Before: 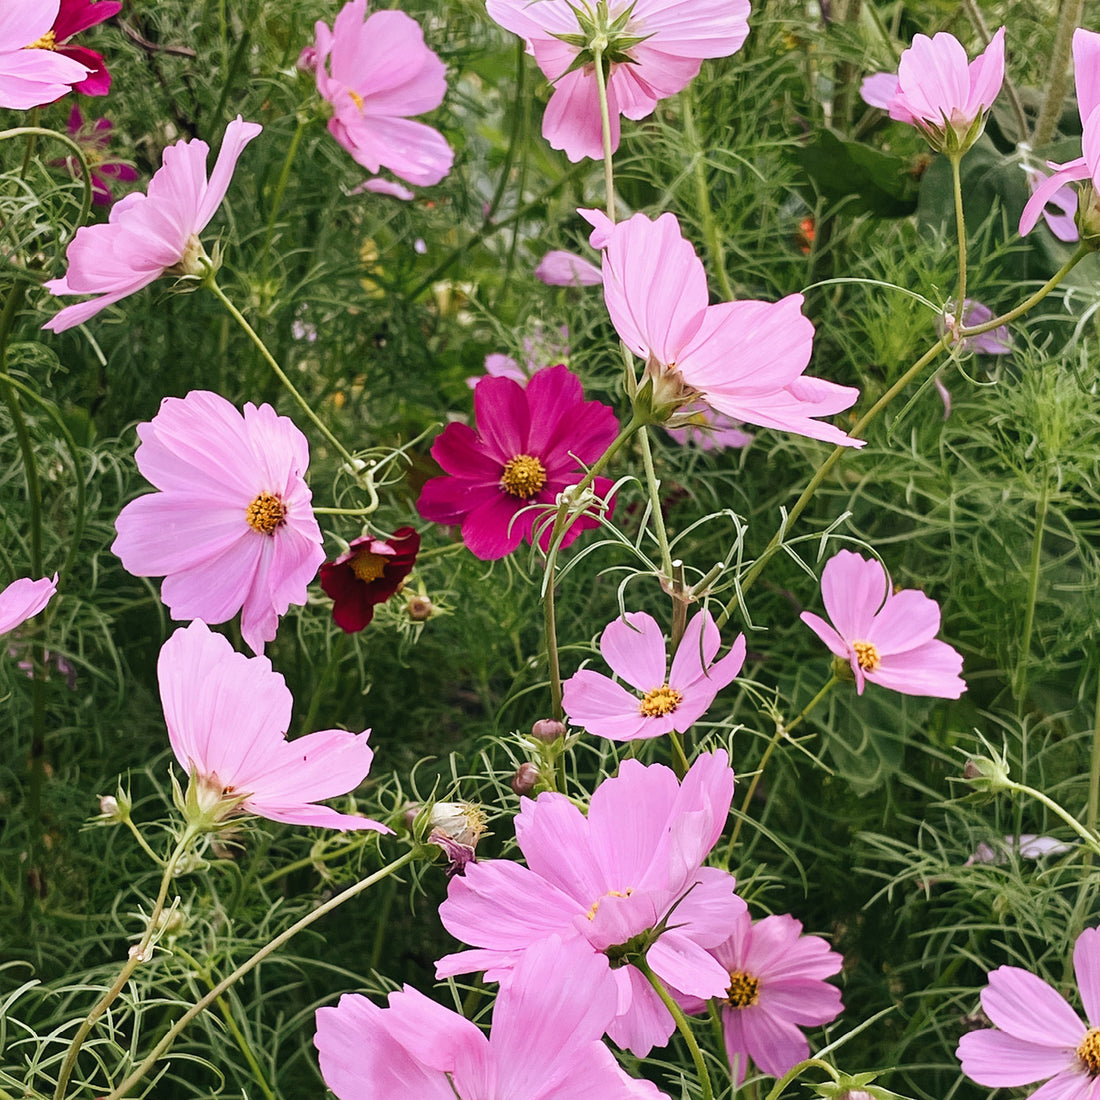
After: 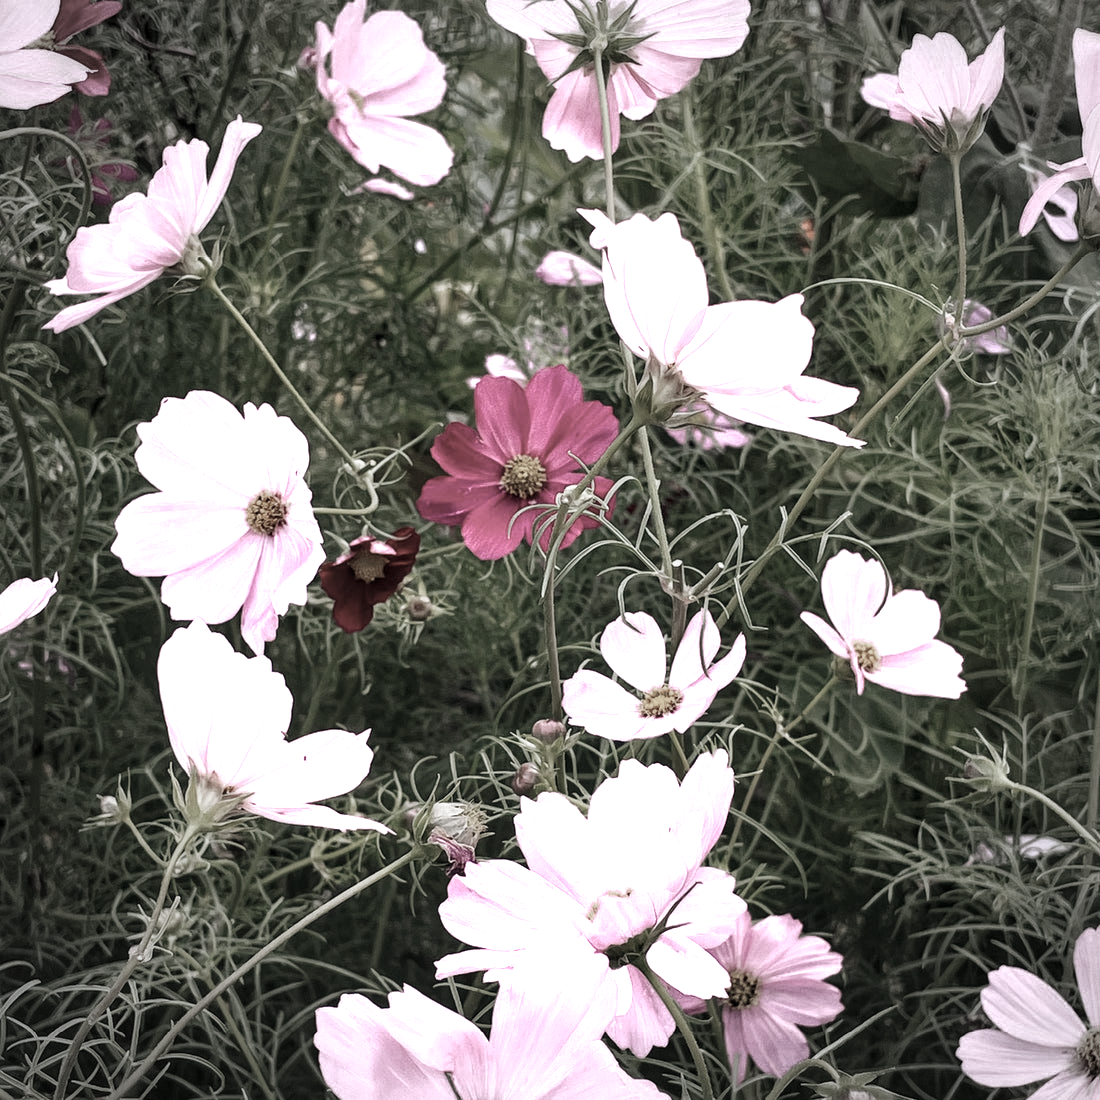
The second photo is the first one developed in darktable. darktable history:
vignetting: width/height ratio 1.092
color zones: curves: ch0 [(0, 0.613) (0.01, 0.613) (0.245, 0.448) (0.498, 0.529) (0.642, 0.665) (0.879, 0.777) (0.99, 0.613)]; ch1 [(0, 0.272) (0.219, 0.127) (0.724, 0.346)]
local contrast: on, module defaults
